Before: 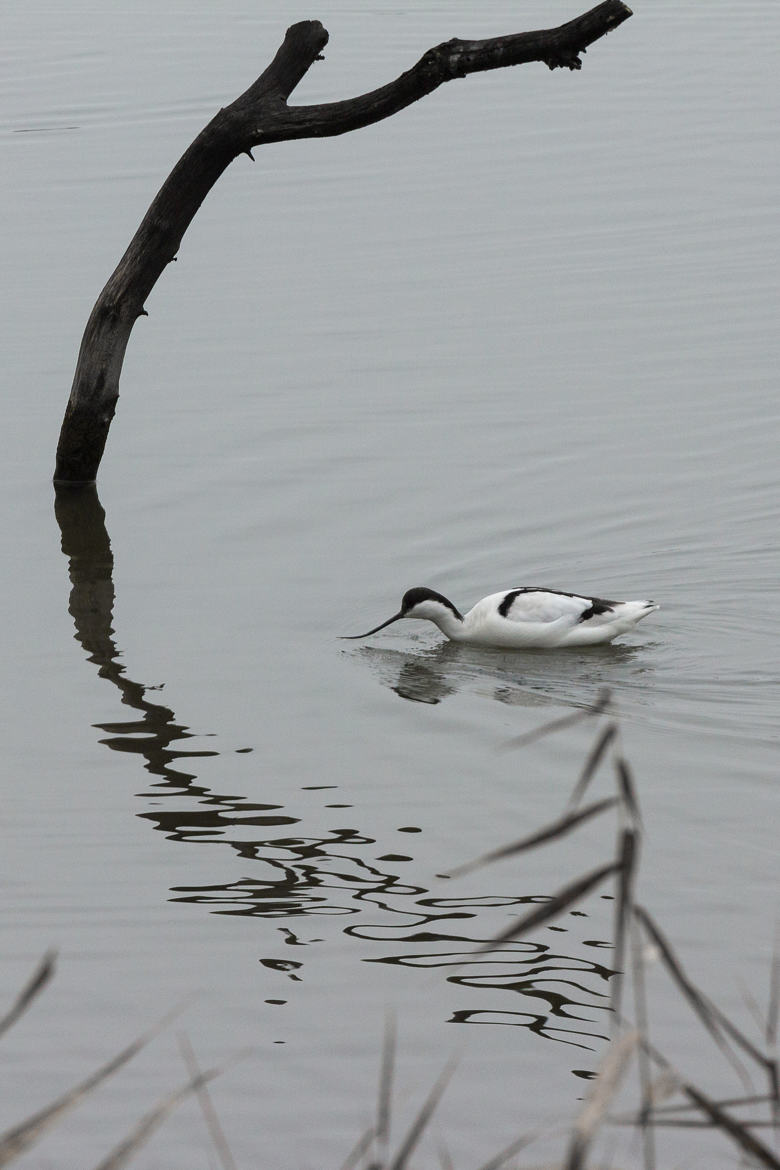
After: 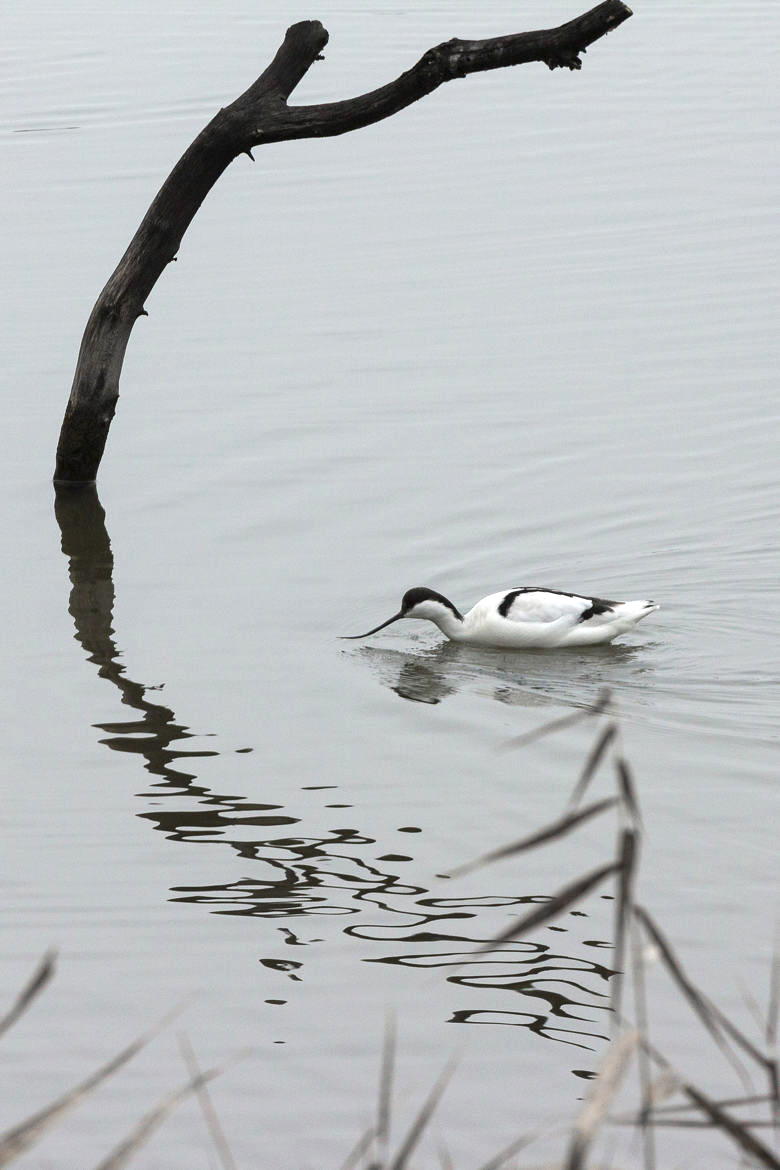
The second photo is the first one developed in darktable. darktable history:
exposure: black level correction 0, exposure 0.599 EV, compensate exposure bias true, compensate highlight preservation false
